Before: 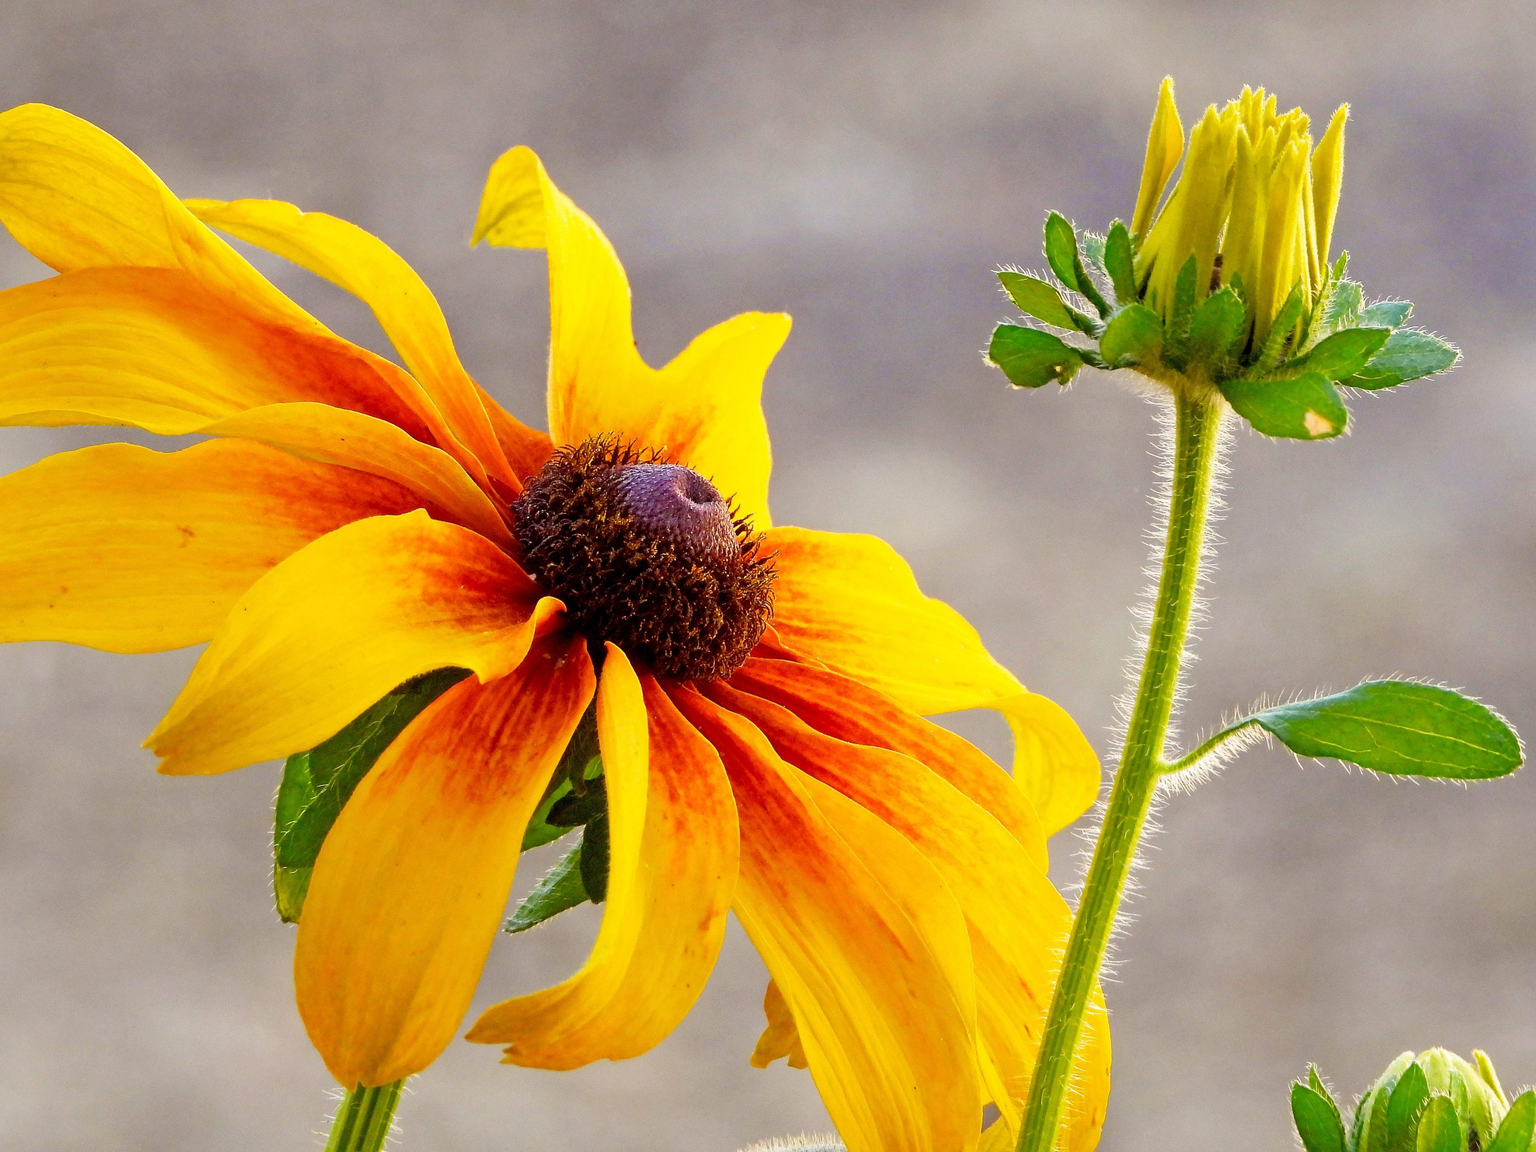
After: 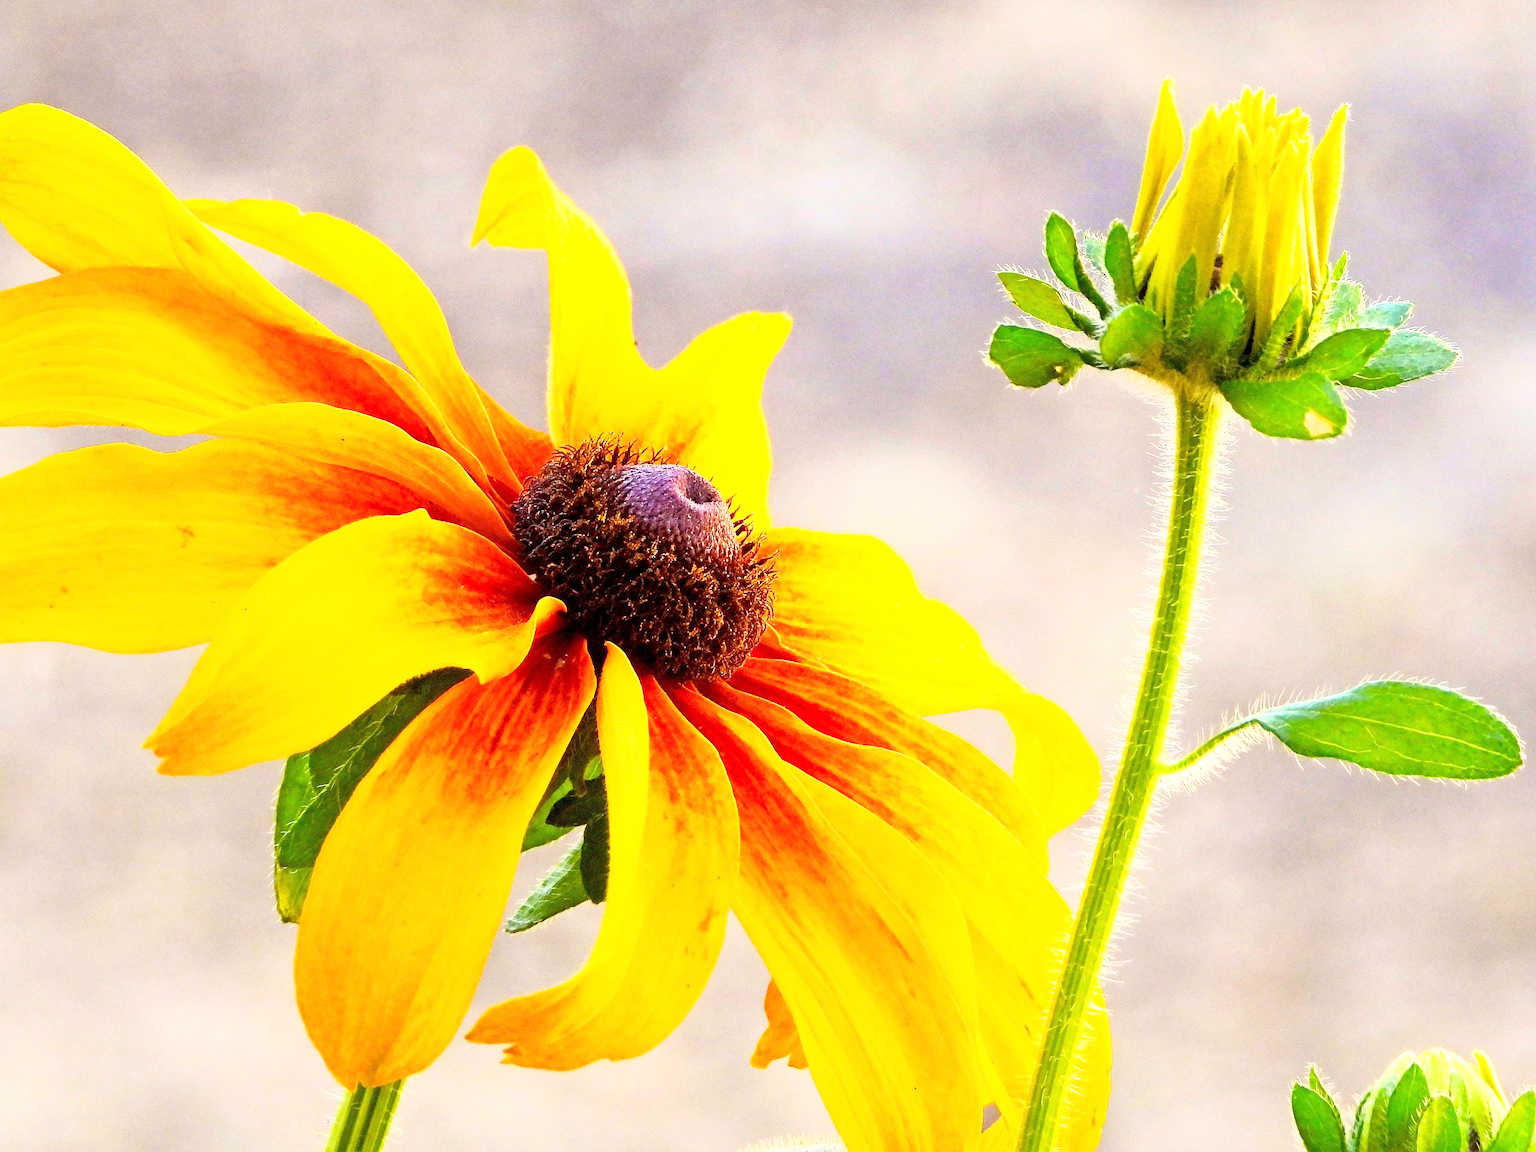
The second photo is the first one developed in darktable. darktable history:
base curve: curves: ch0 [(0, 0) (0.495, 0.917) (1, 1)]
